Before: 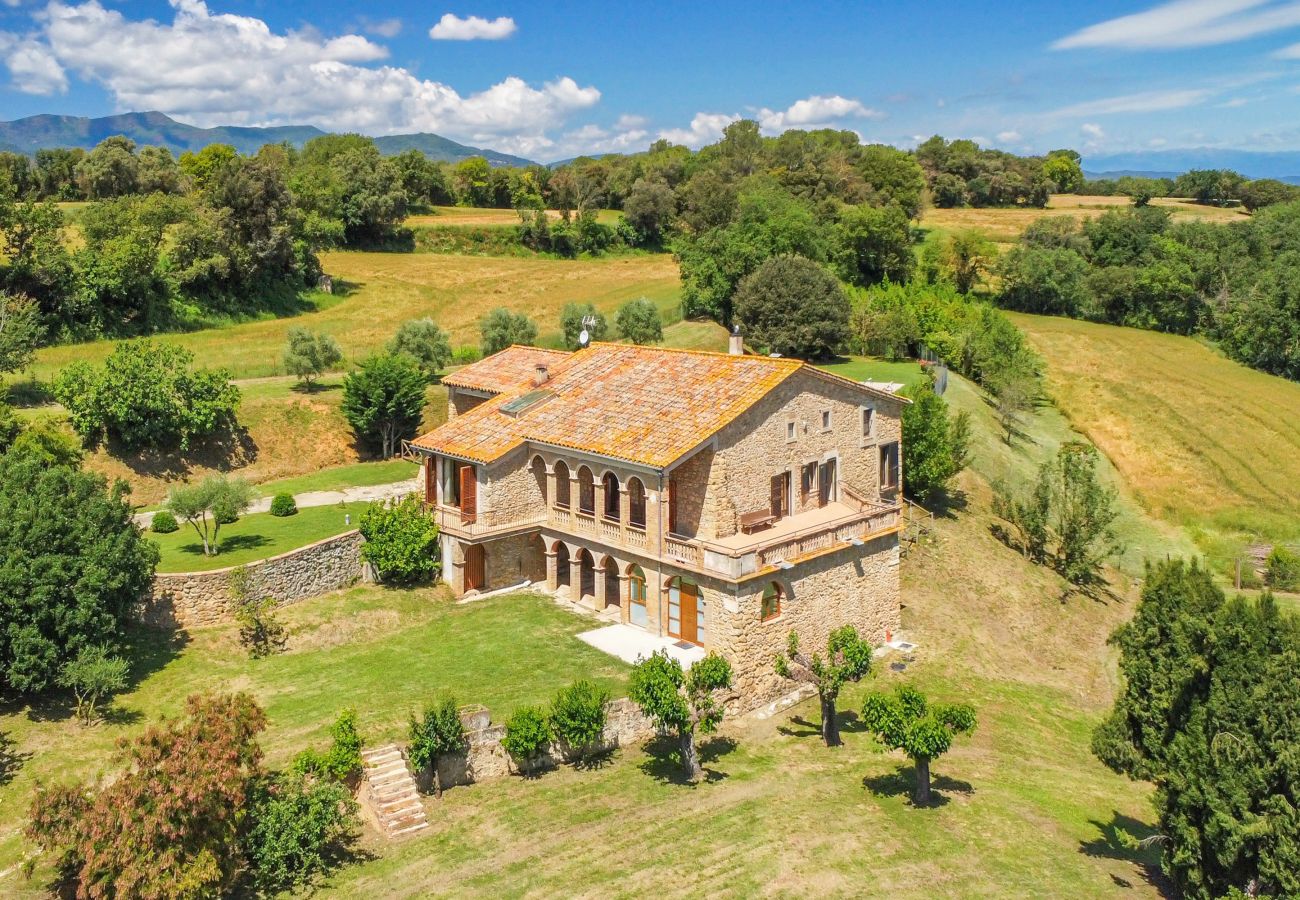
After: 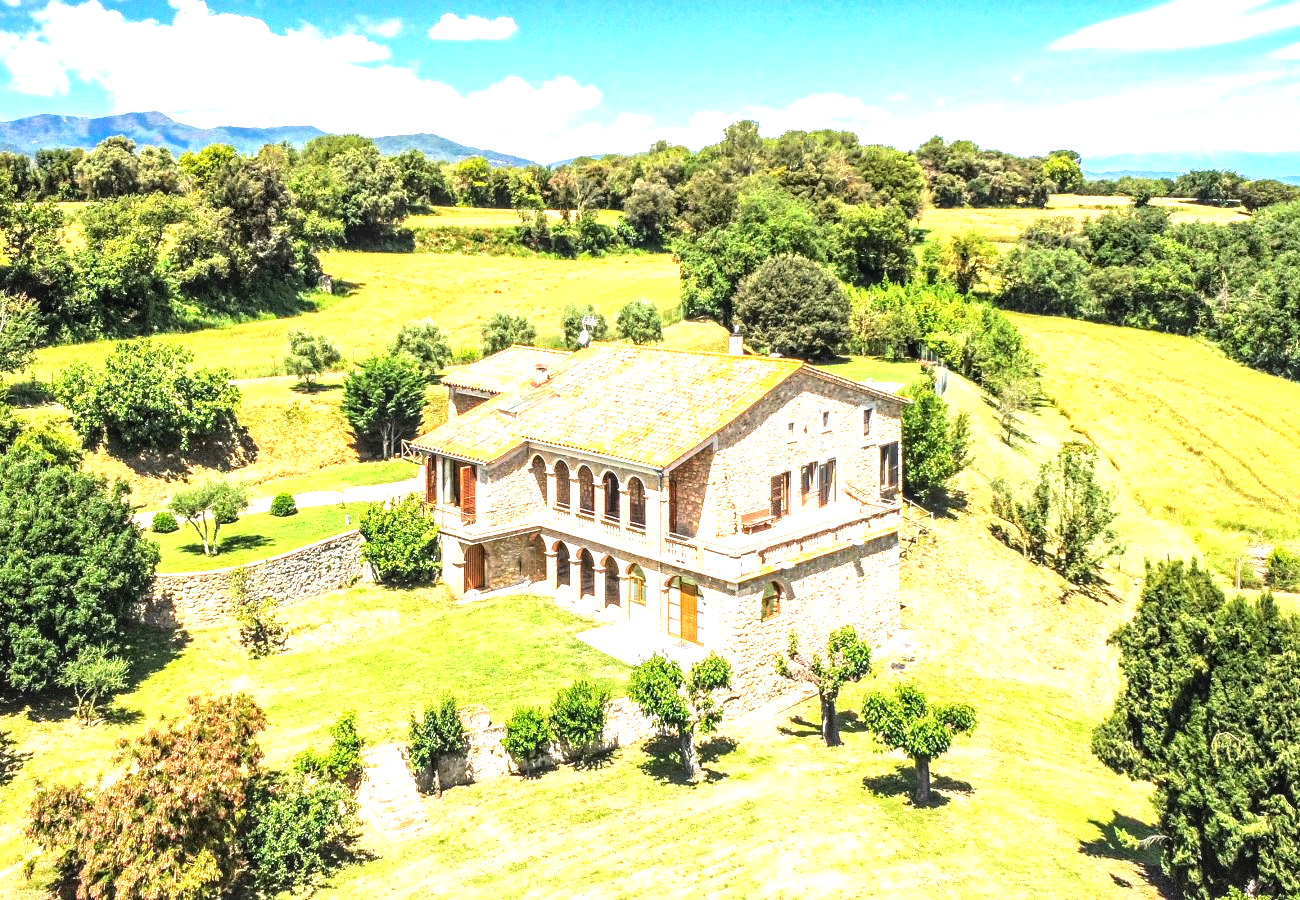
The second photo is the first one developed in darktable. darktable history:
exposure: black level correction 0, exposure 0.7 EV, compensate exposure bias true, compensate highlight preservation false
tone equalizer: -8 EV -1.08 EV, -7 EV -1.01 EV, -6 EV -0.867 EV, -5 EV -0.578 EV, -3 EV 0.578 EV, -2 EV 0.867 EV, -1 EV 1.01 EV, +0 EV 1.08 EV, edges refinement/feathering 500, mask exposure compensation -1.57 EV, preserve details no
local contrast: detail 130%
